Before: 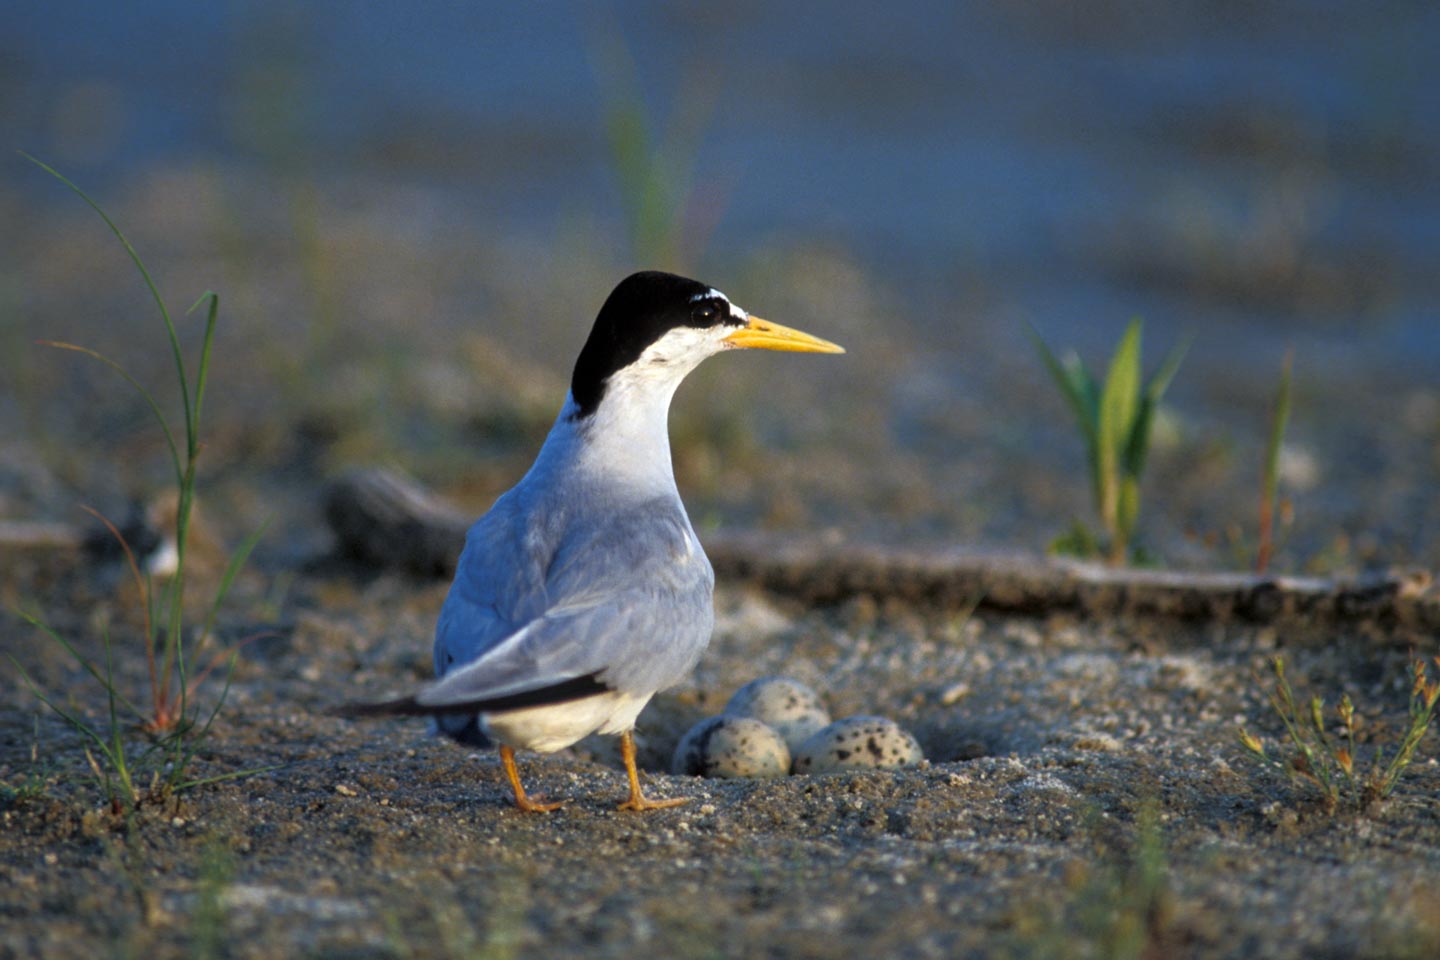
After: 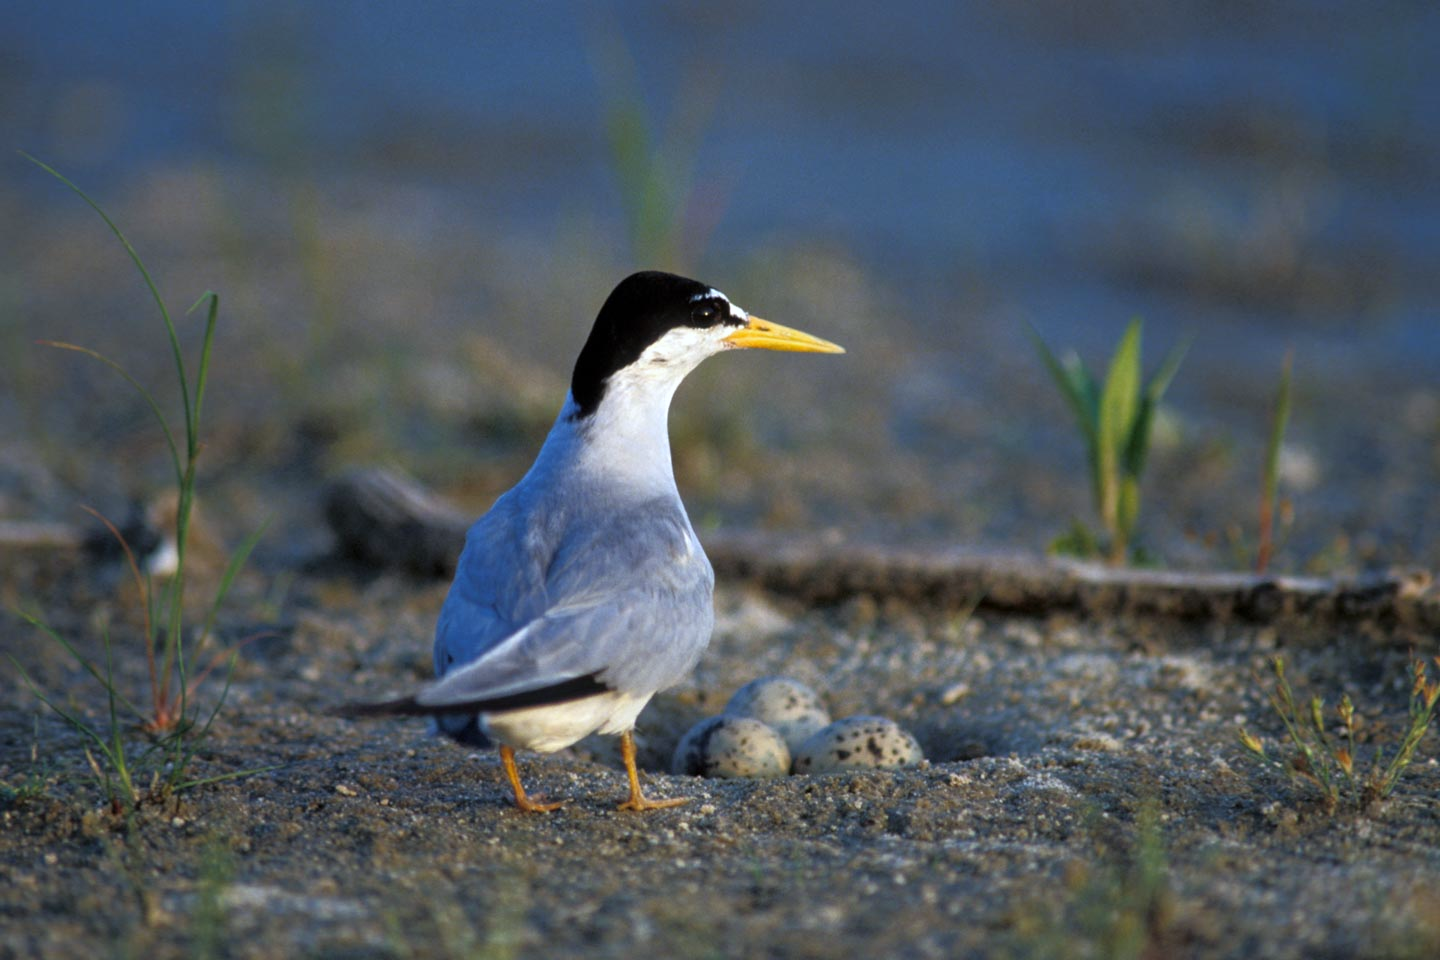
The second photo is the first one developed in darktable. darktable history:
white balance: red 0.974, blue 1.044
tone equalizer: on, module defaults
